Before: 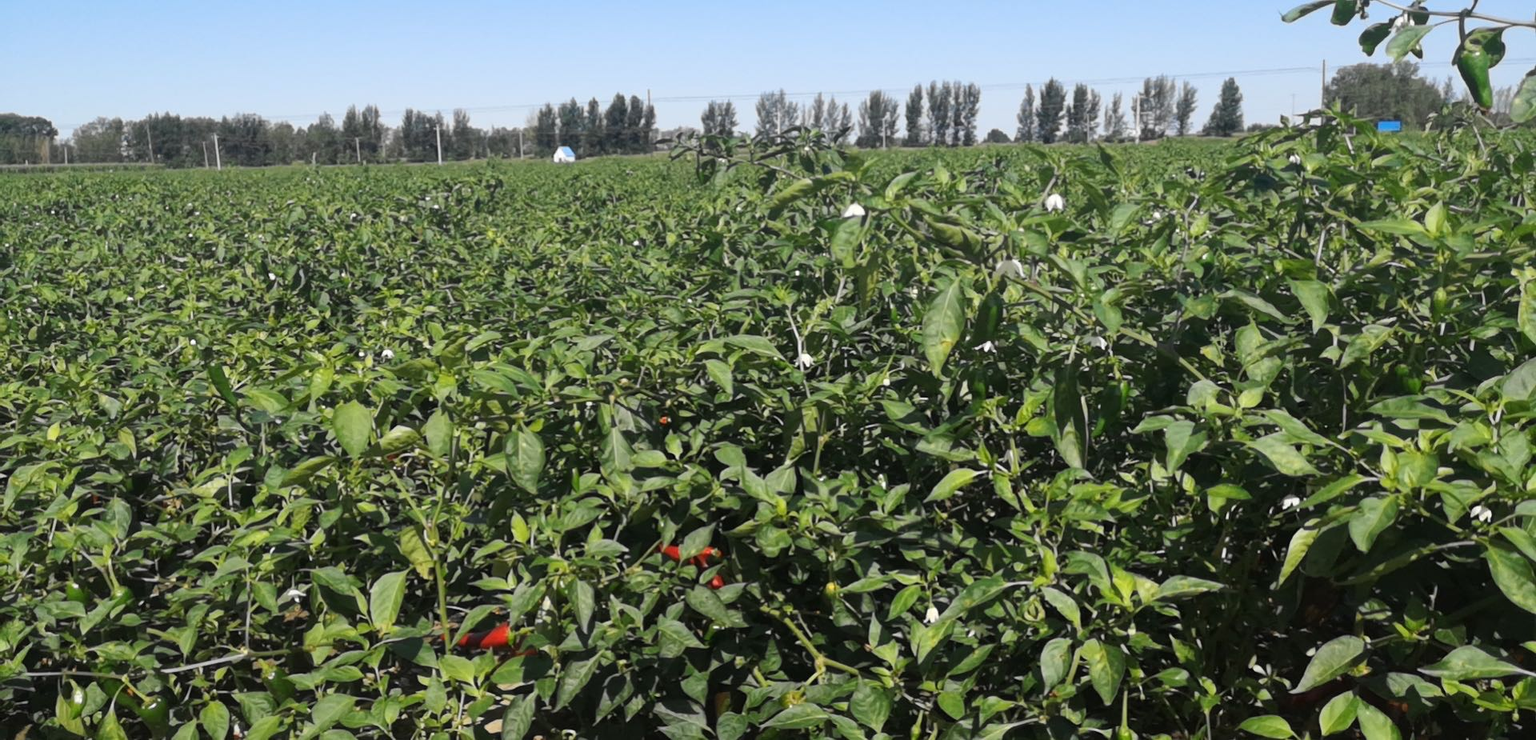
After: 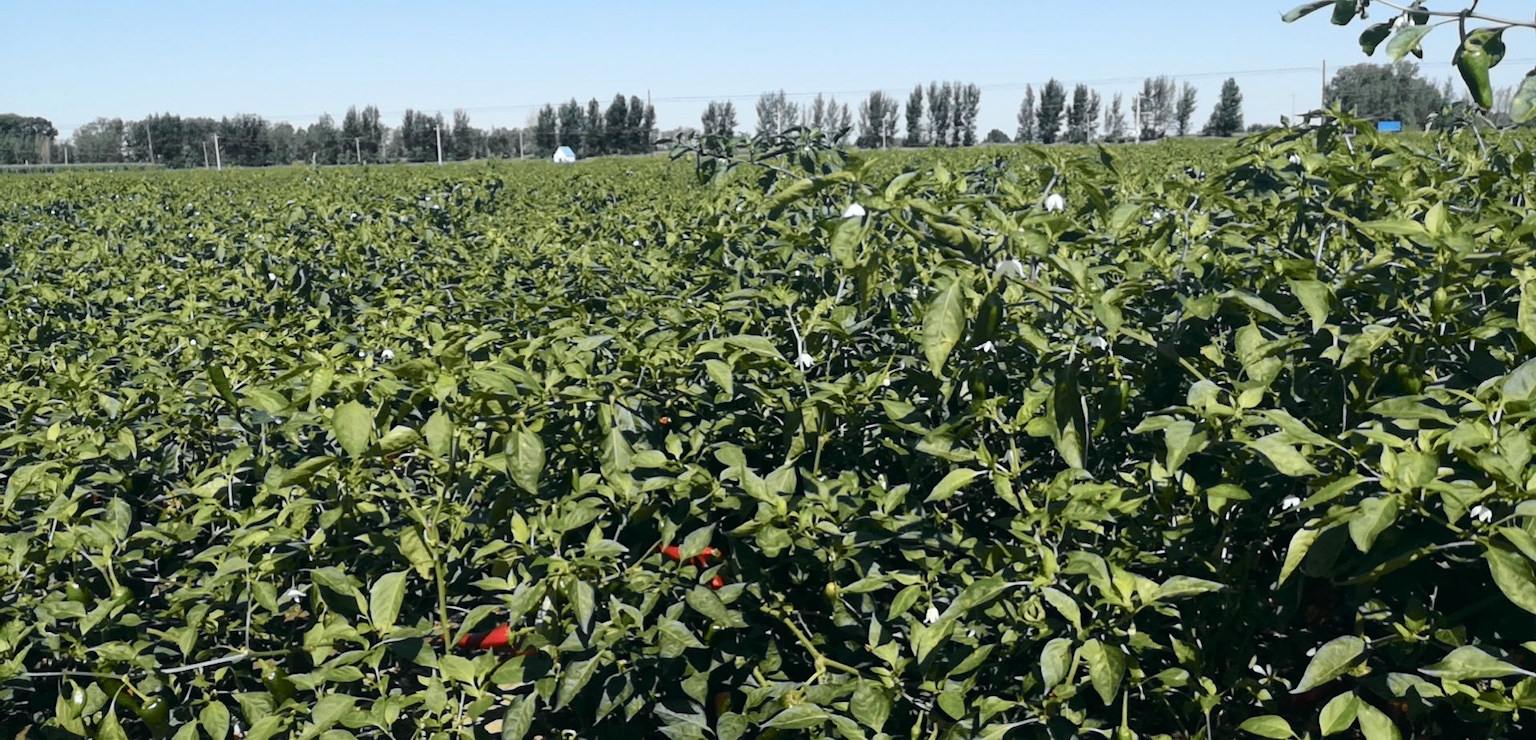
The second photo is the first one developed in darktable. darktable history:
tone curve: curves: ch0 [(0, 0) (0.081, 0.044) (0.185, 0.13) (0.283, 0.238) (0.416, 0.449) (0.495, 0.524) (0.686, 0.743) (0.826, 0.865) (0.978, 0.988)]; ch1 [(0, 0) (0.147, 0.166) (0.321, 0.362) (0.371, 0.402) (0.423, 0.442) (0.479, 0.472) (0.505, 0.497) (0.521, 0.506) (0.551, 0.537) (0.586, 0.574) (0.625, 0.618) (0.68, 0.681) (1, 1)]; ch2 [(0, 0) (0.346, 0.362) (0.404, 0.427) (0.502, 0.495) (0.531, 0.513) (0.547, 0.533) (0.582, 0.596) (0.629, 0.631) (0.717, 0.678) (1, 1)], color space Lab, independent channels, preserve colors none
